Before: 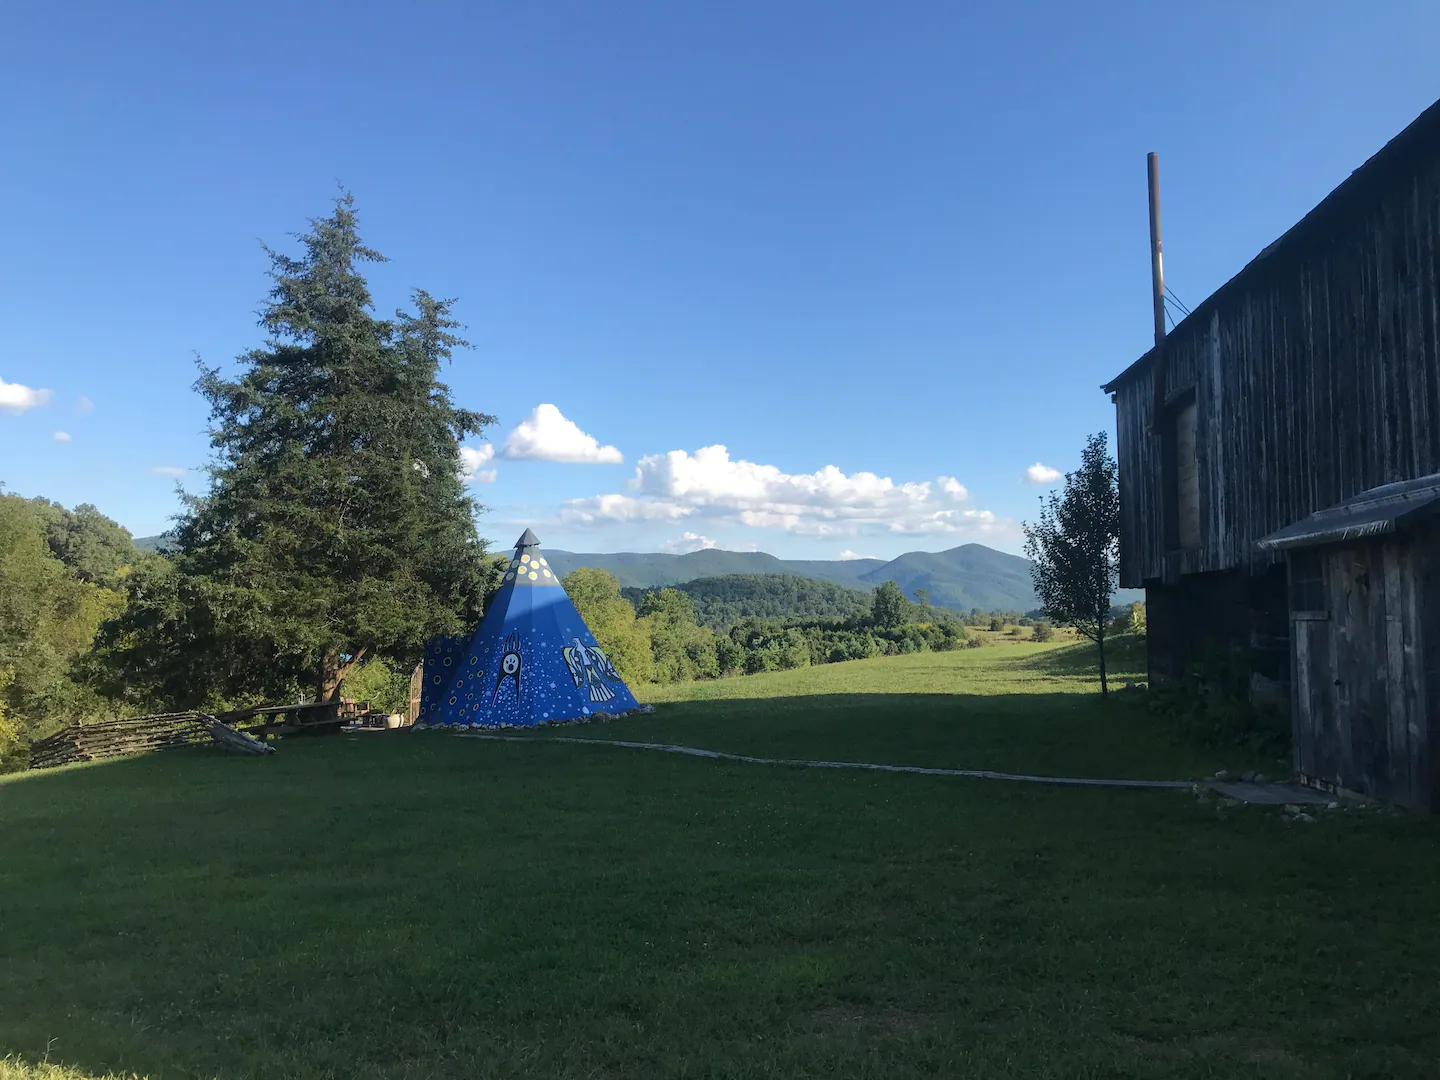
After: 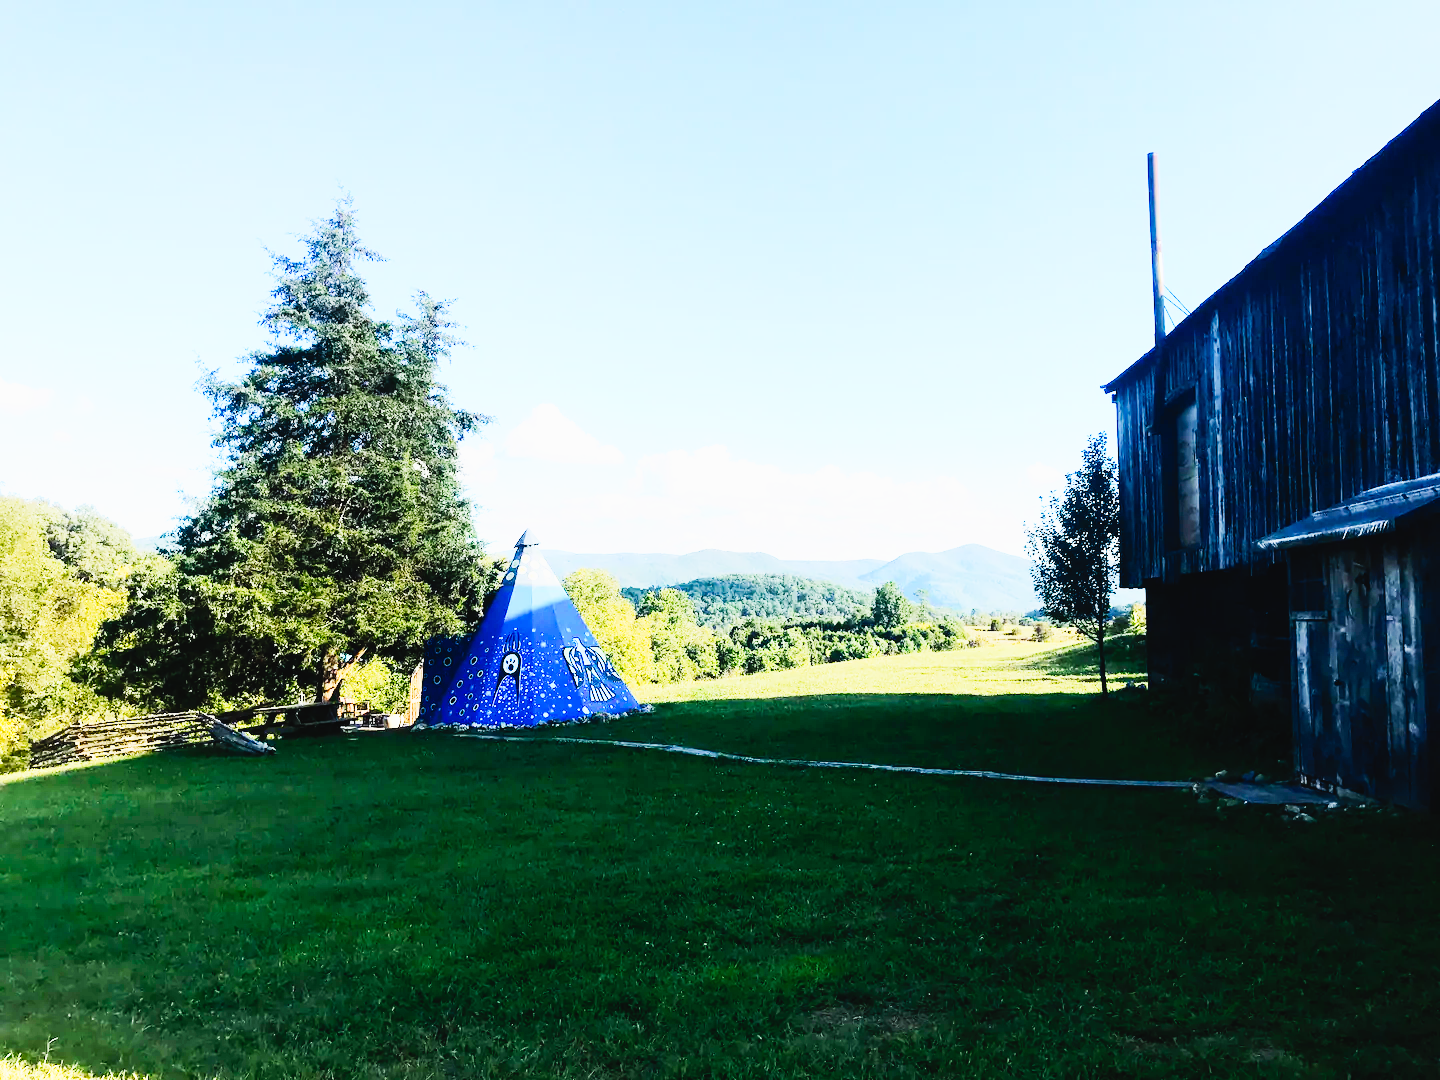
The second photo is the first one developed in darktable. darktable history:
base curve: curves: ch0 [(0, 0) (0.007, 0.004) (0.027, 0.03) (0.046, 0.07) (0.207, 0.54) (0.442, 0.872) (0.673, 0.972) (1, 1)], preserve colors none
contrast brightness saturation: contrast 0.201, brightness 0.154, saturation 0.147
tone curve: curves: ch0 [(0, 0.021) (0.148, 0.076) (0.232, 0.191) (0.398, 0.423) (0.572, 0.672) (0.705, 0.812) (0.877, 0.931) (0.99, 0.987)]; ch1 [(0, 0) (0.377, 0.325) (0.493, 0.486) (0.508, 0.502) (0.515, 0.514) (0.554, 0.586) (0.623, 0.658) (0.701, 0.704) (0.778, 0.751) (1, 1)]; ch2 [(0, 0) (0.431, 0.398) (0.485, 0.486) (0.495, 0.498) (0.511, 0.507) (0.58, 0.66) (0.679, 0.757) (0.749, 0.829) (1, 0.991)], preserve colors none
